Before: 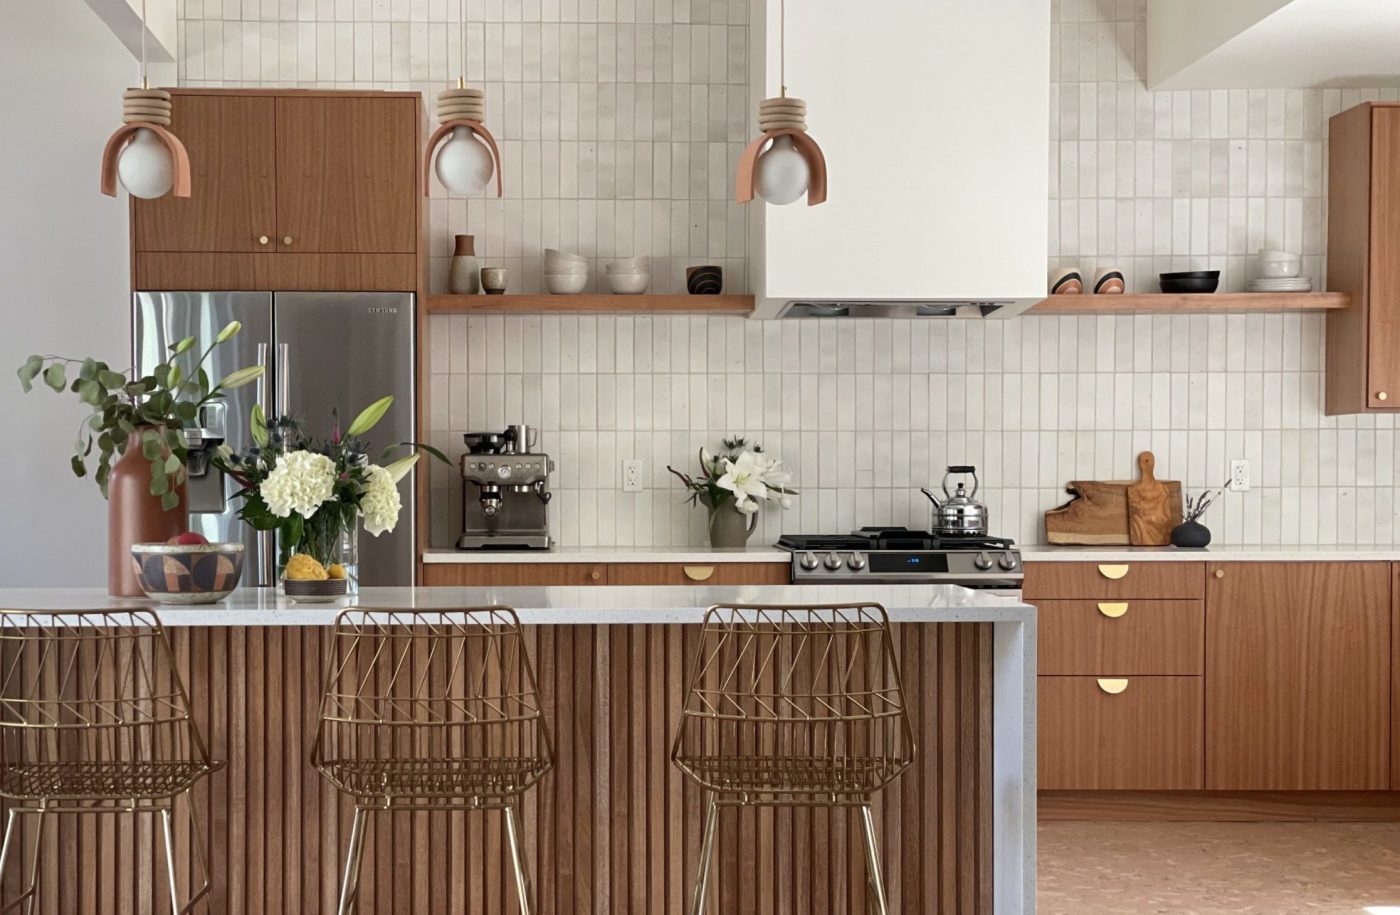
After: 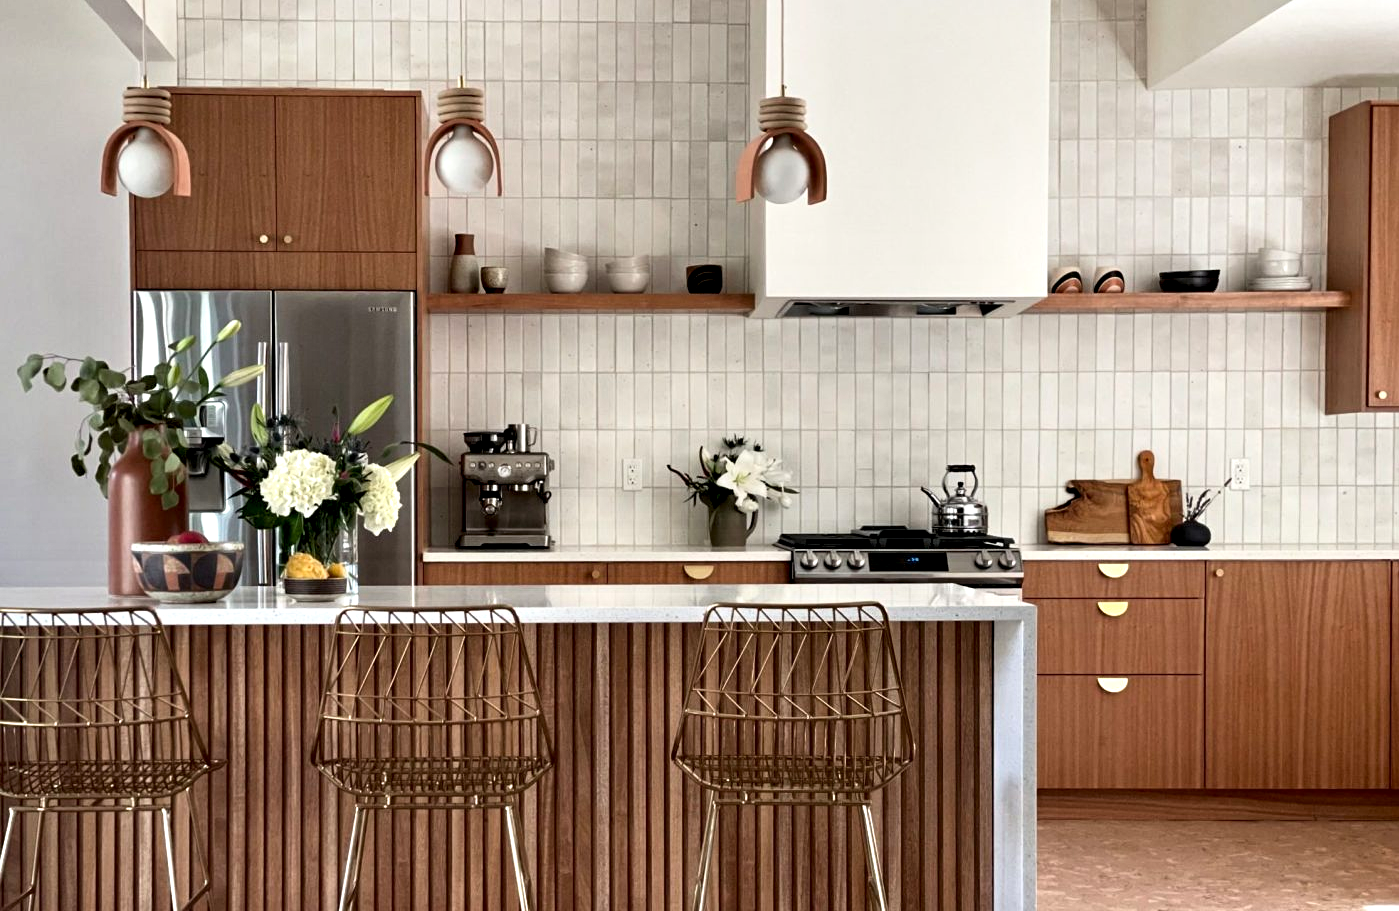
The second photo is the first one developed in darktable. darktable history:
crop: top 0.179%, bottom 0.195%
contrast equalizer: octaves 7, y [[0.601, 0.6, 0.598, 0.598, 0.6, 0.601], [0.5 ×6], [0.5 ×6], [0 ×6], [0 ×6]]
shadows and highlights: shadows 0.502, highlights 38.54
